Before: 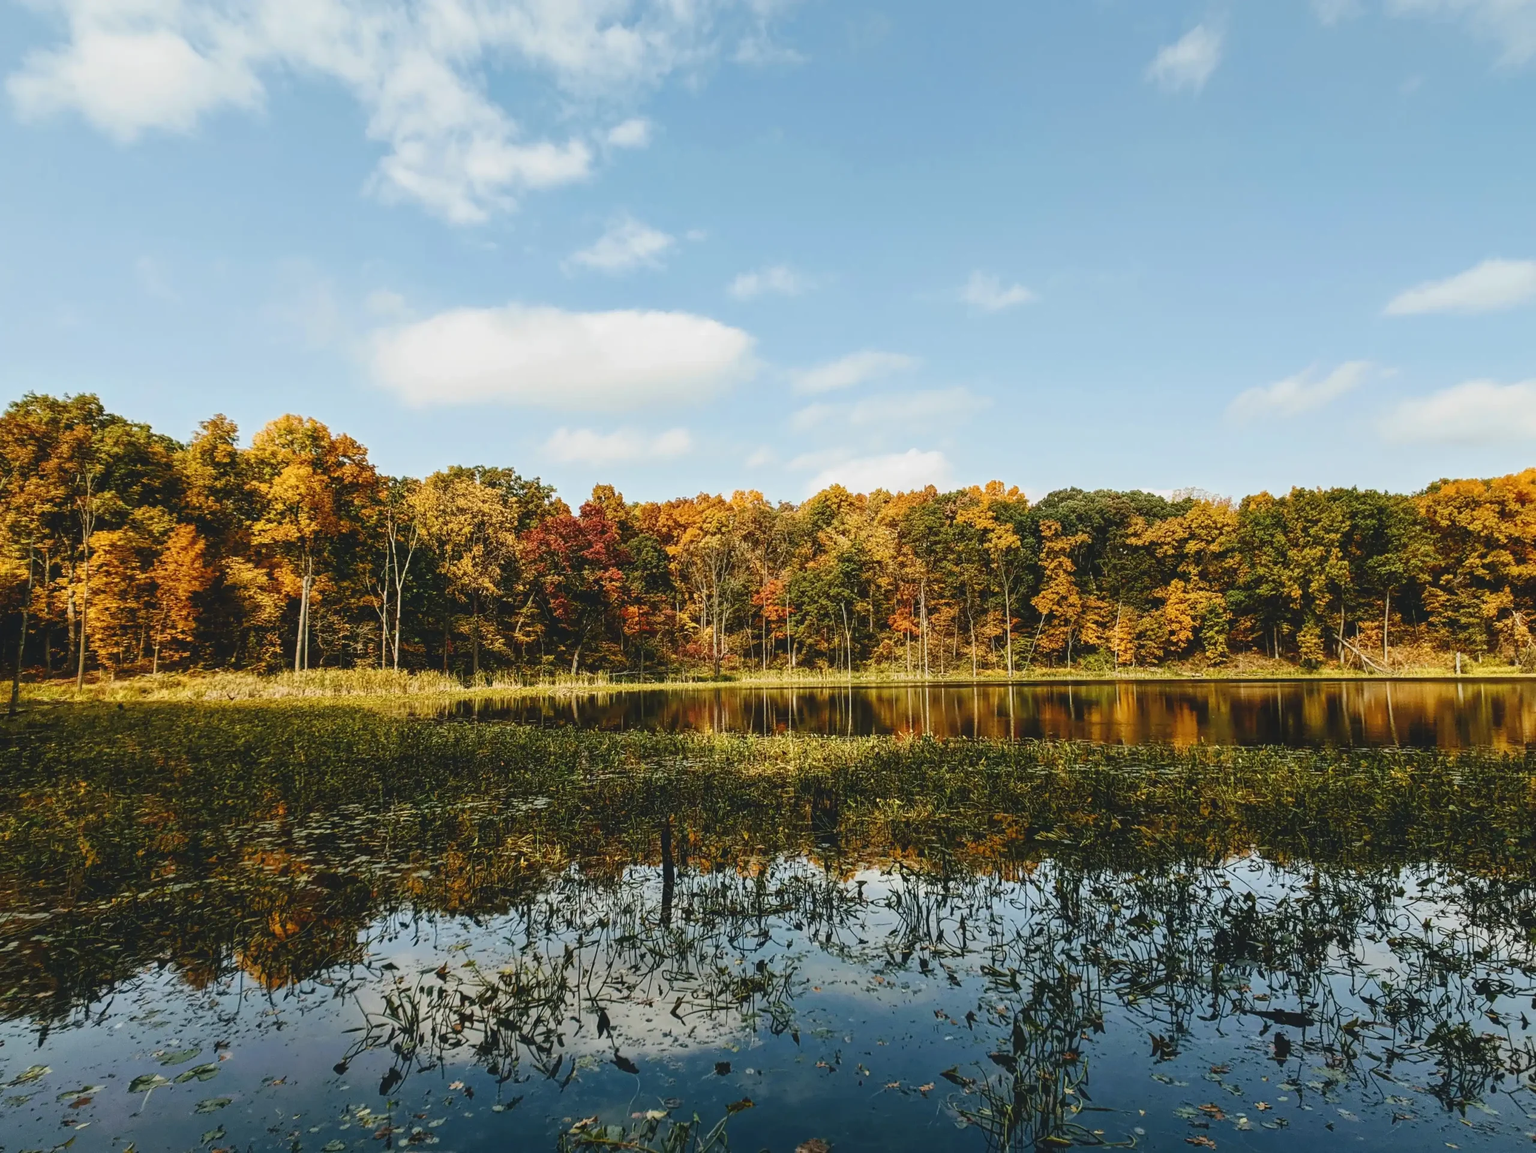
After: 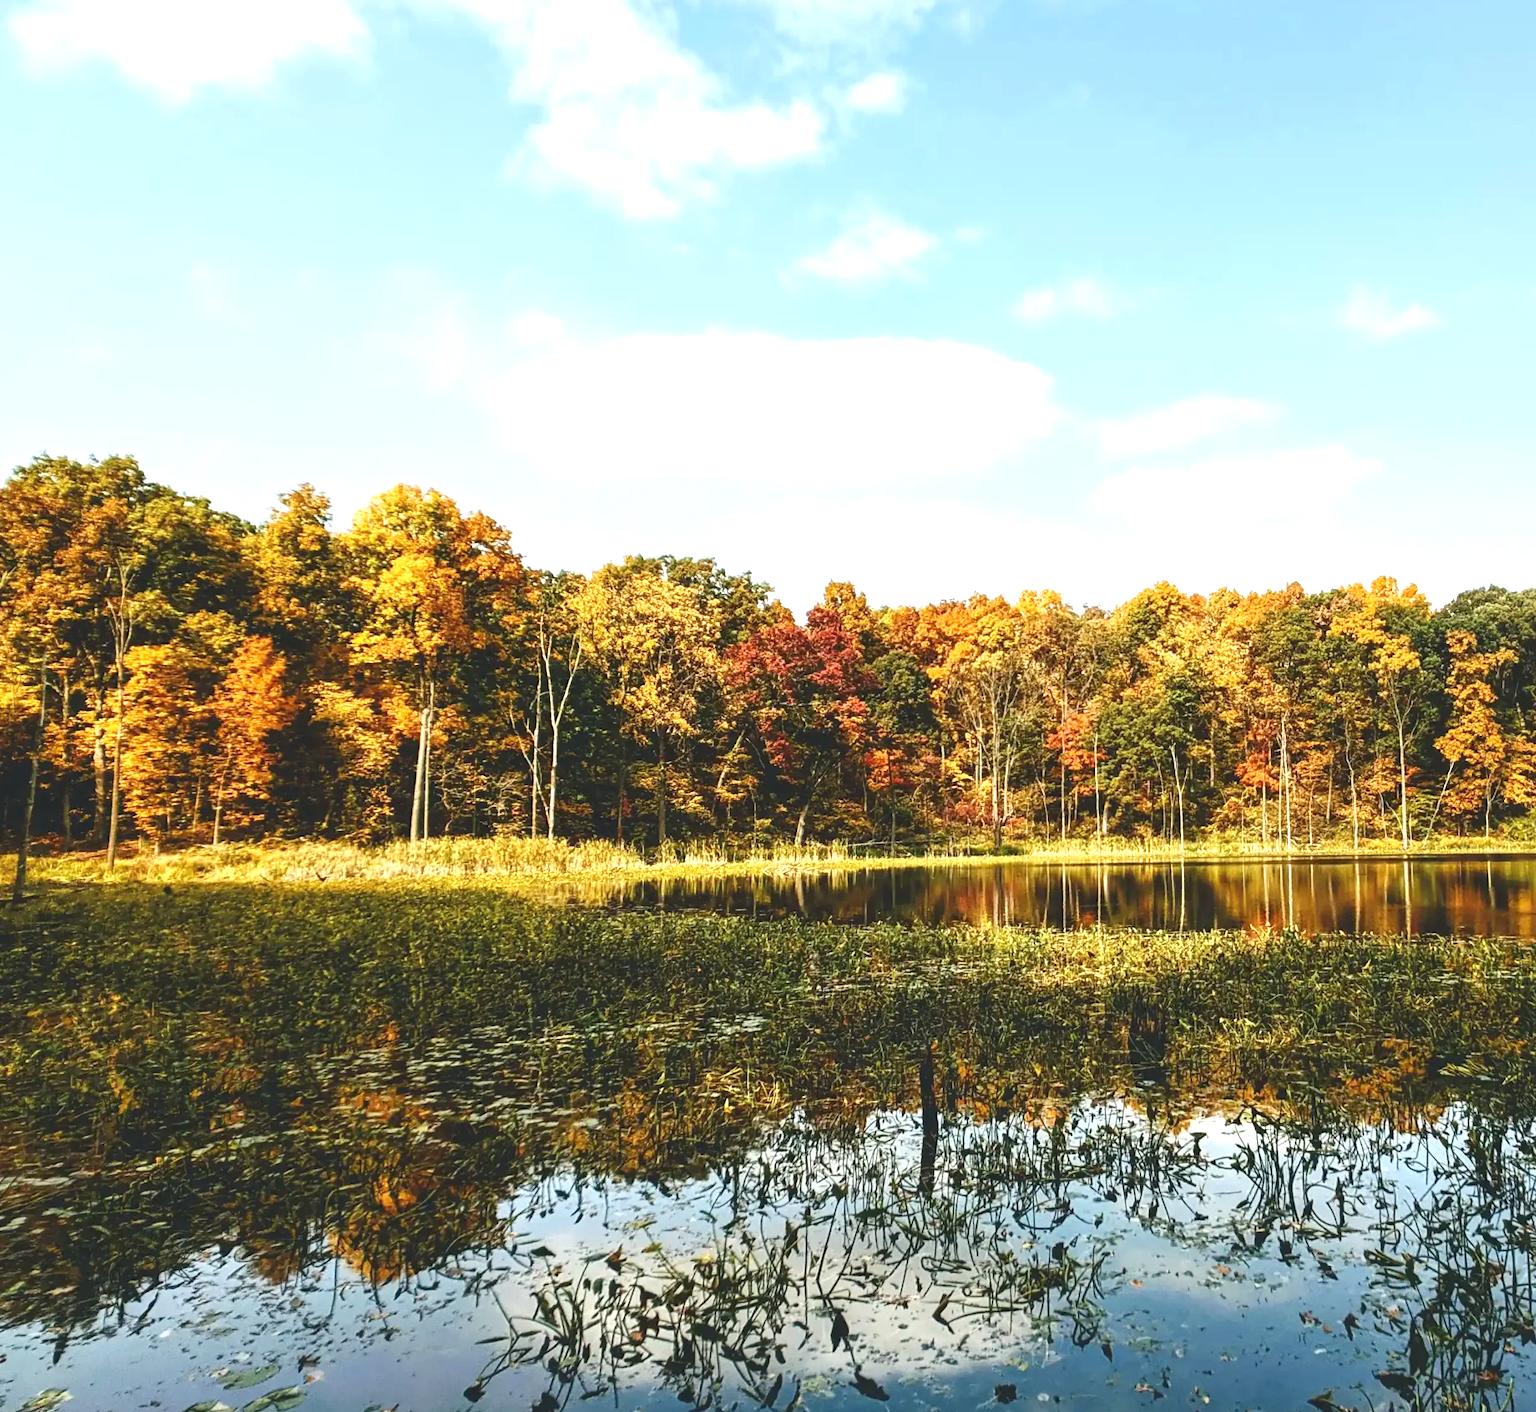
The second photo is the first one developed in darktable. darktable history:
crop: top 5.803%, right 27.864%, bottom 5.804%
exposure: black level correction 0, exposure 0.9 EV, compensate highlight preservation false
